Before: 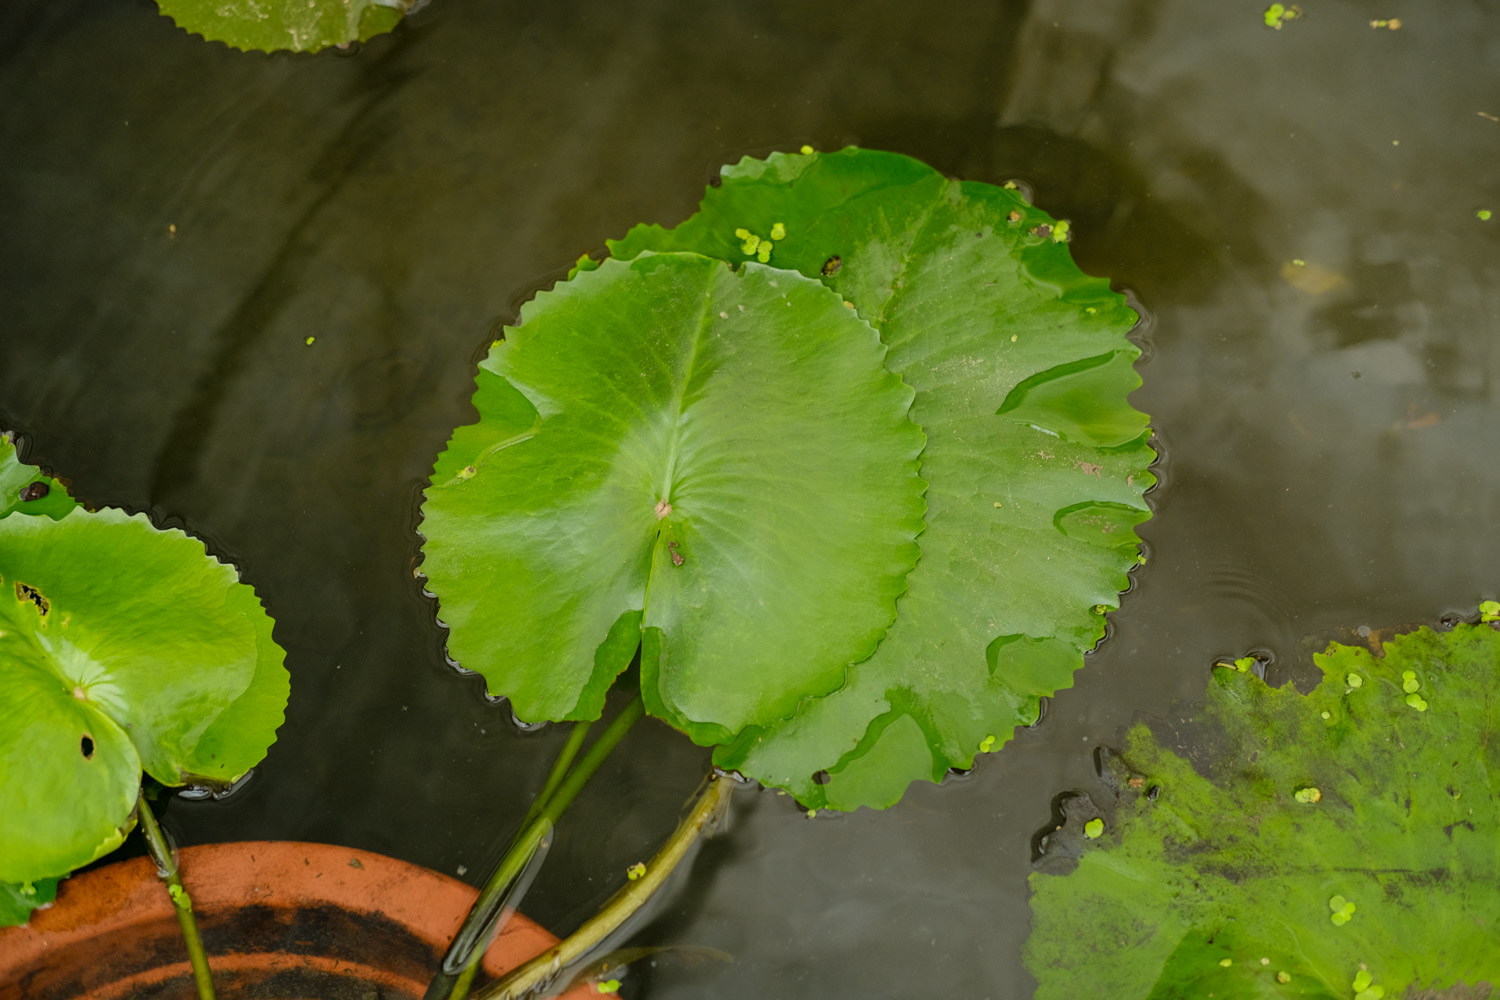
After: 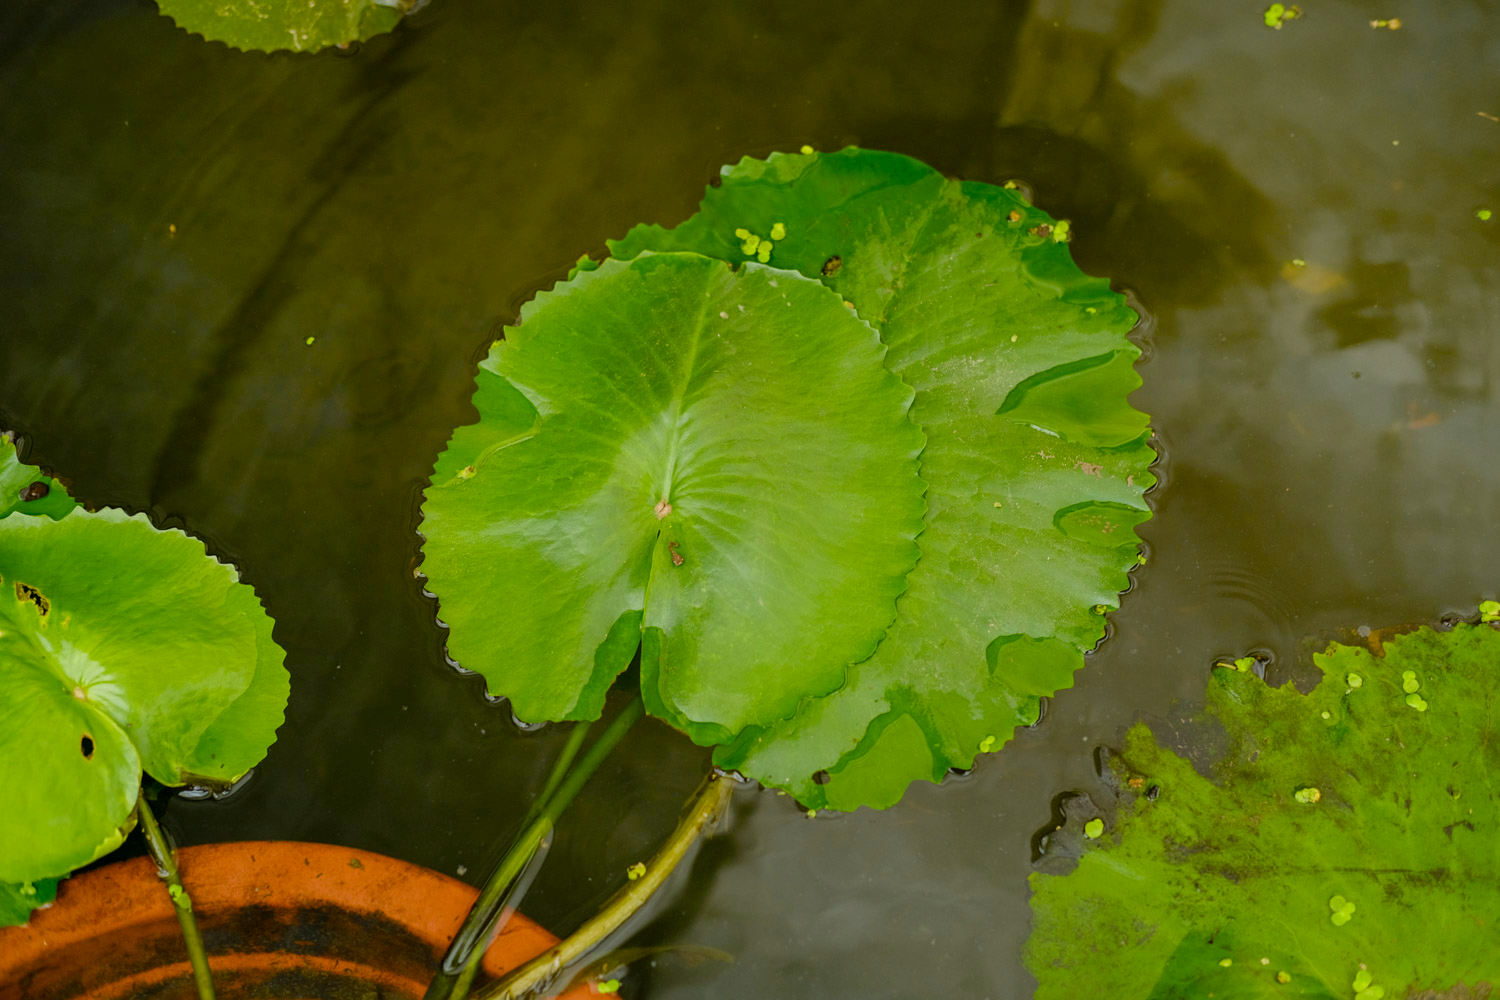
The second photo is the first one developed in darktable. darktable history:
color balance rgb: perceptual saturation grading › global saturation 20%, perceptual saturation grading › highlights -25.175%, perceptual saturation grading › shadows 50.122%, global vibrance 15.133%
